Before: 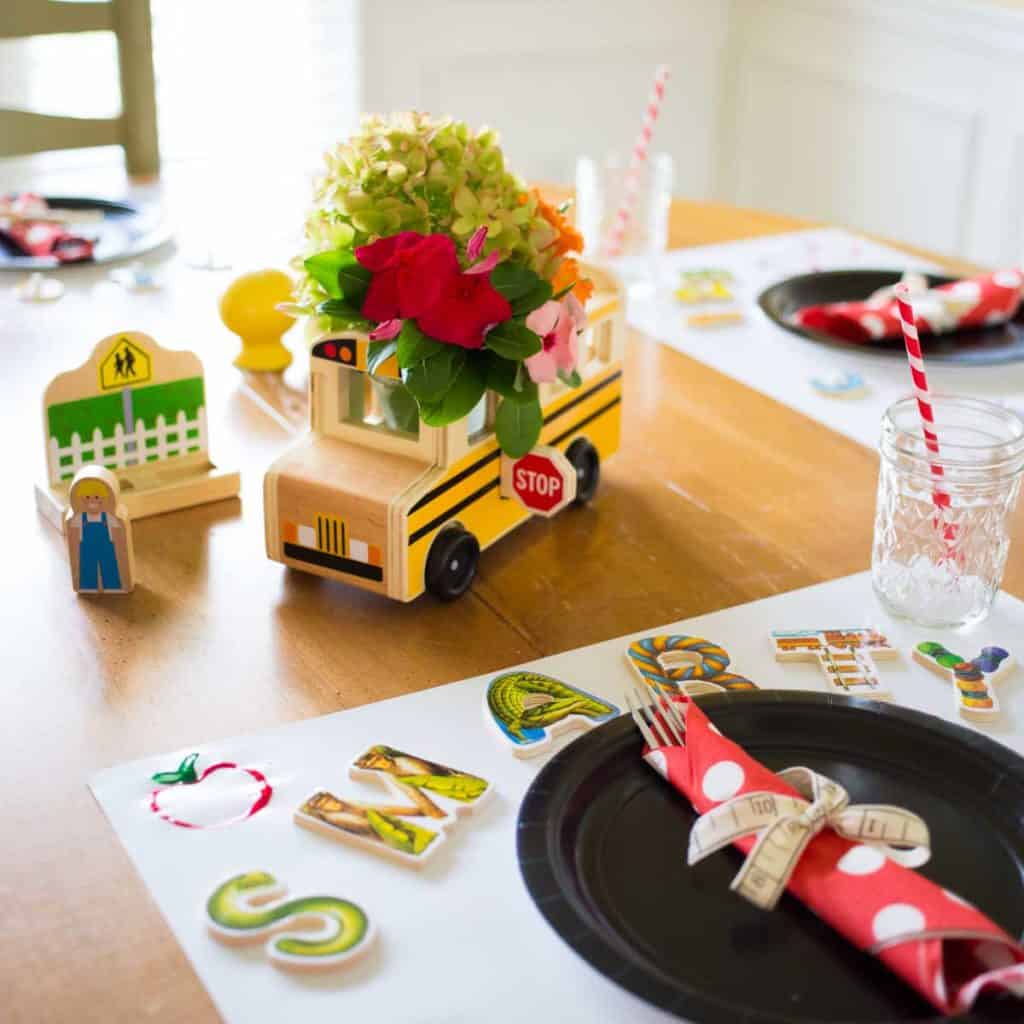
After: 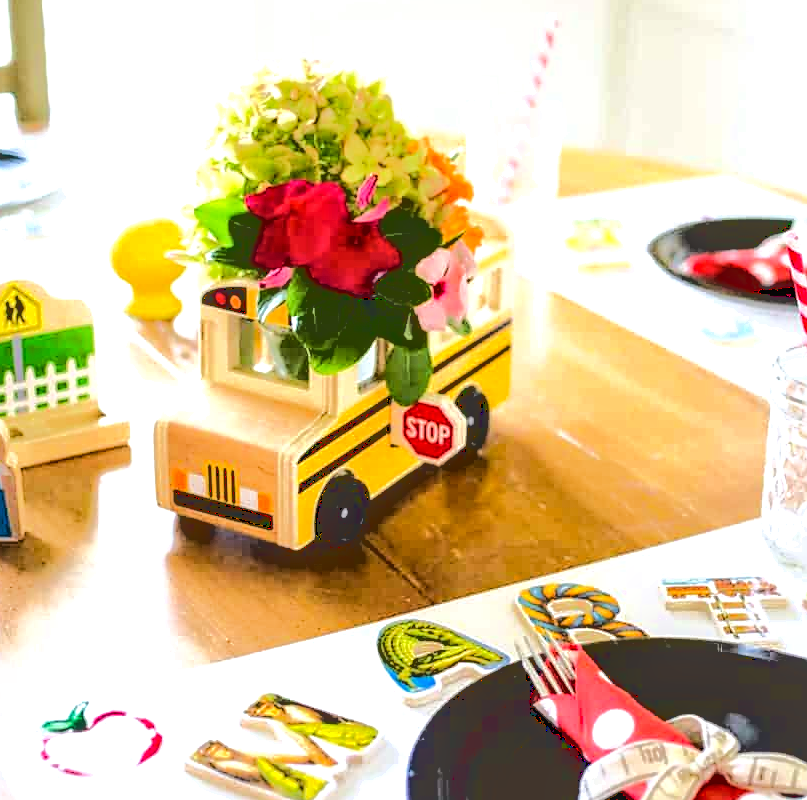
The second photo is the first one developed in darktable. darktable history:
white balance: red 0.98, blue 1.034
base curve: curves: ch0 [(0.065, 0.026) (0.236, 0.358) (0.53, 0.546) (0.777, 0.841) (0.924, 0.992)], preserve colors average RGB
local contrast: detail 130%
sharpen: radius 1.864, amount 0.398, threshold 1.271
crop and rotate: left 10.77%, top 5.1%, right 10.41%, bottom 16.76%
haze removal: adaptive false
exposure: exposure 0.566 EV, compensate highlight preservation false
